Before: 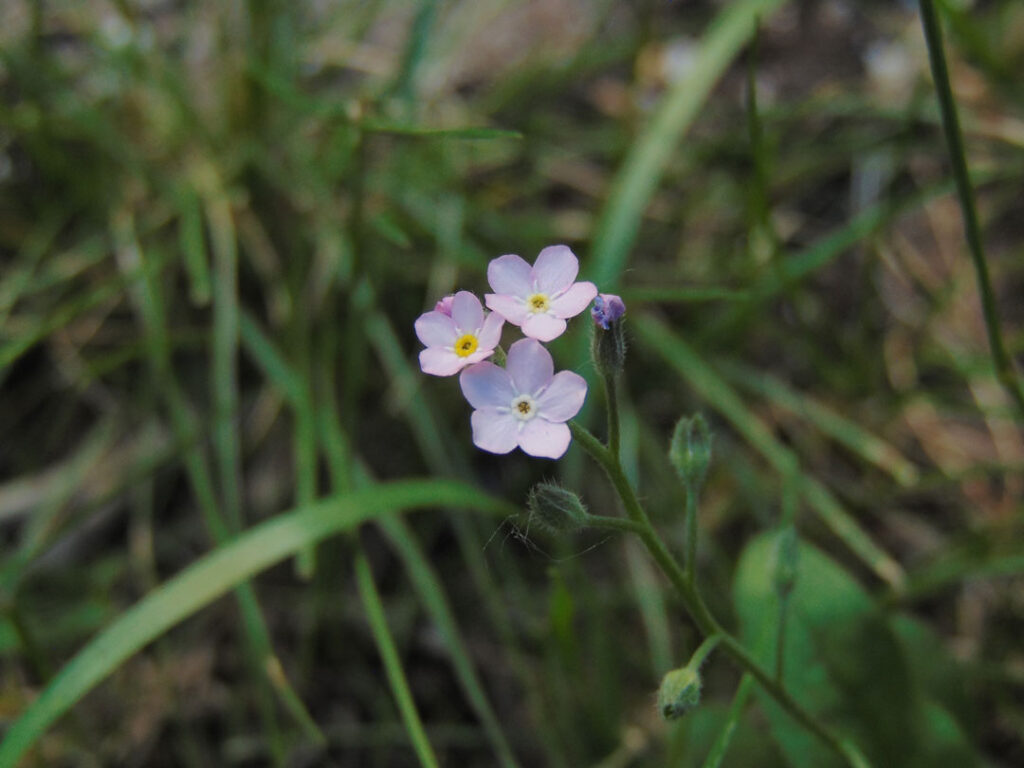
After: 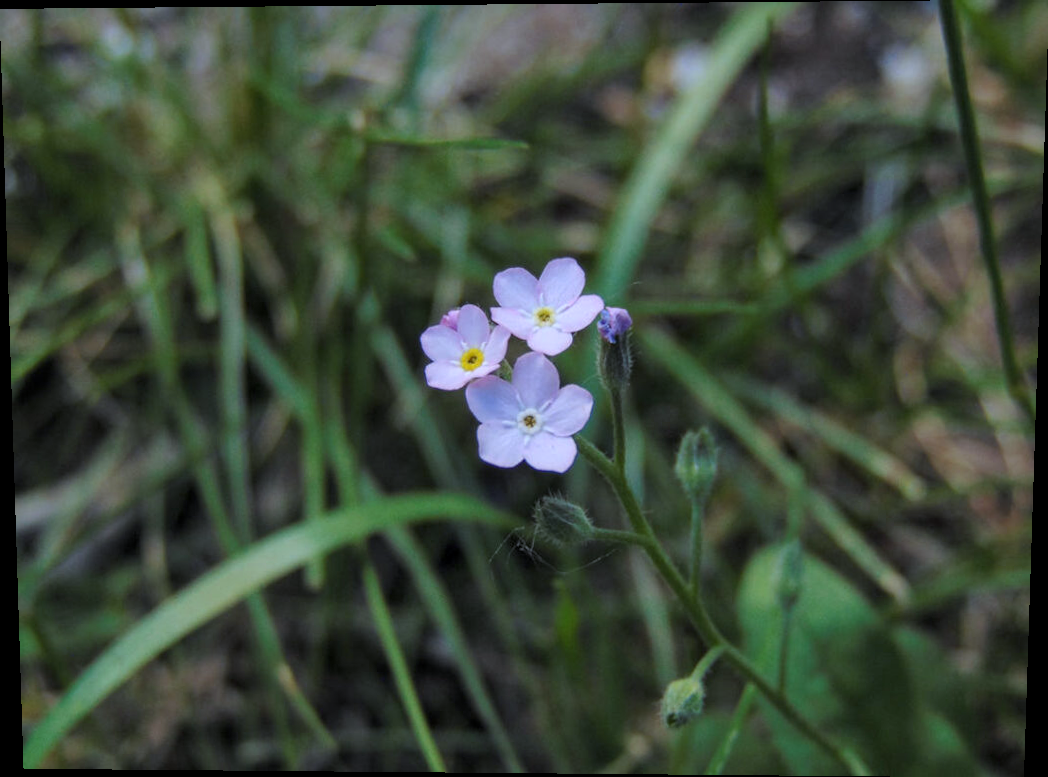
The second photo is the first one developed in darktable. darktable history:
local contrast: on, module defaults
white balance: red 0.948, green 1.02, blue 1.176
rotate and perspective: lens shift (vertical) 0.048, lens shift (horizontal) -0.024, automatic cropping off
